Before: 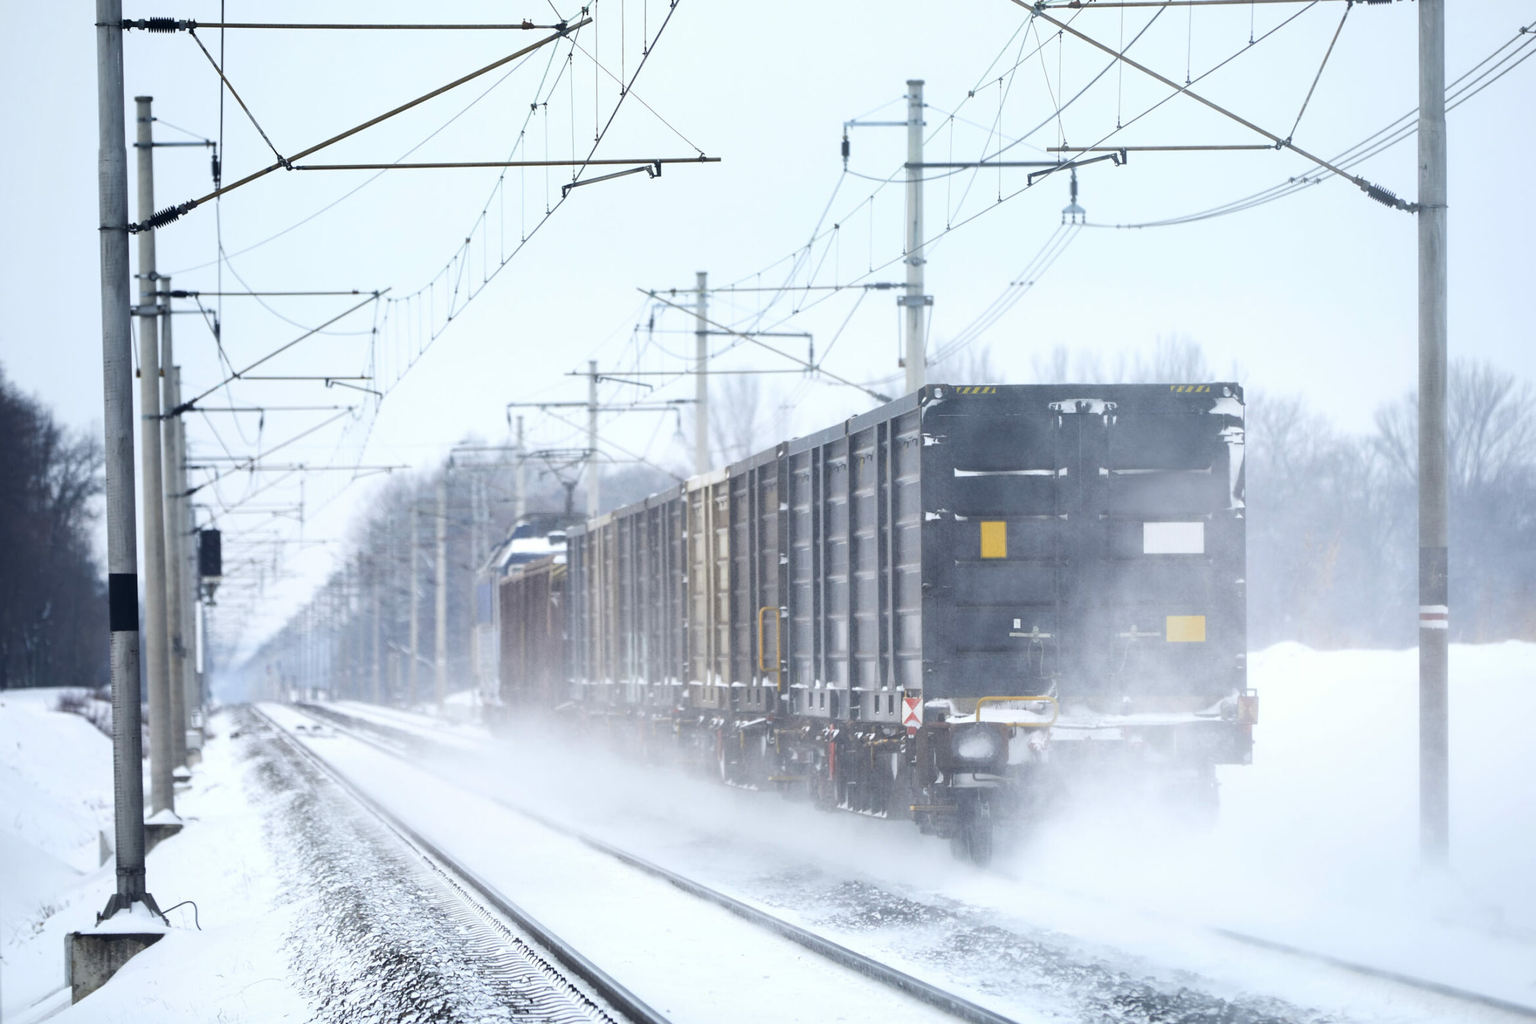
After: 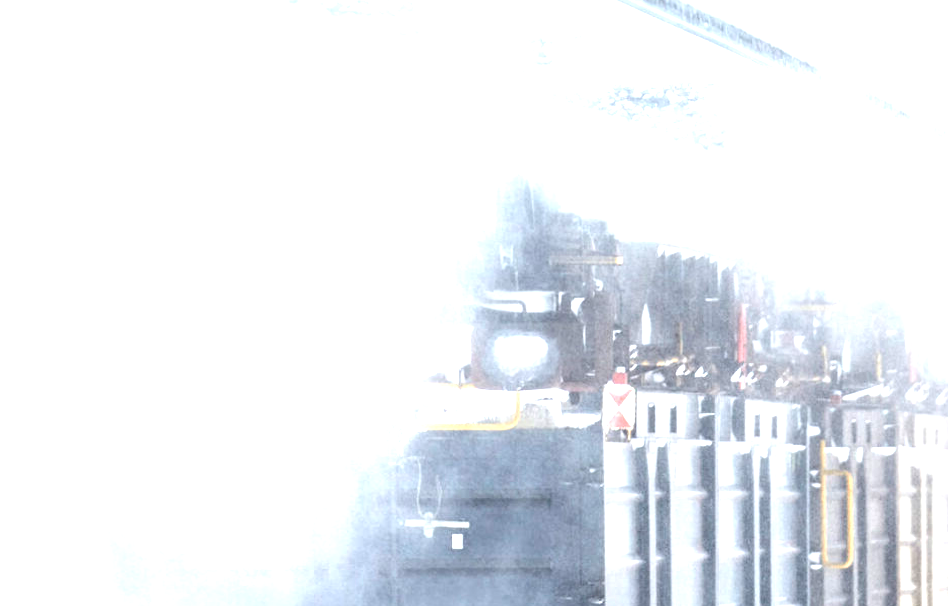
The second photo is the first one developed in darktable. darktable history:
orientation "rotate by 180 degrees": orientation rotate 180°
crop: left 15.452%, top 5.459%, right 43.956%, bottom 56.62%
tone equalizer "contrast tone curve: medium": -8 EV -0.75 EV, -7 EV -0.7 EV, -6 EV -0.6 EV, -5 EV -0.4 EV, -3 EV 0.4 EV, -2 EV 0.6 EV, -1 EV 0.7 EV, +0 EV 0.75 EV, edges refinement/feathering 500, mask exposure compensation -1.57 EV, preserve details no
exposure: exposure 0.766 EV
rotate and perspective: lens shift (horizontal) -0.055, automatic cropping off
